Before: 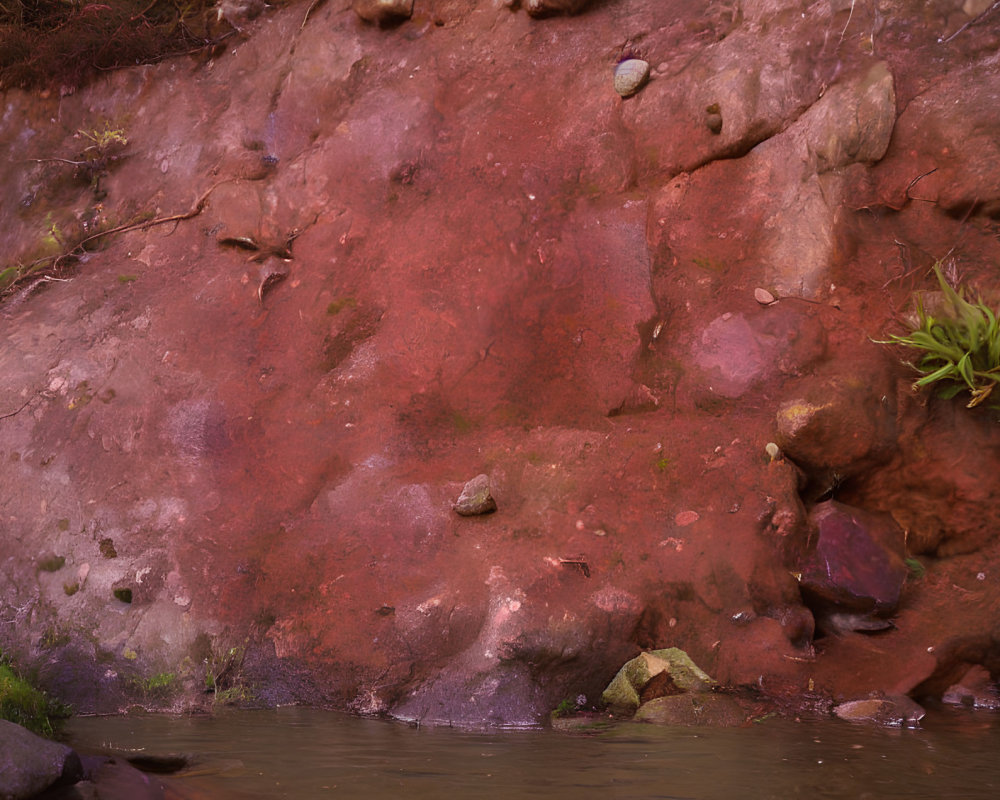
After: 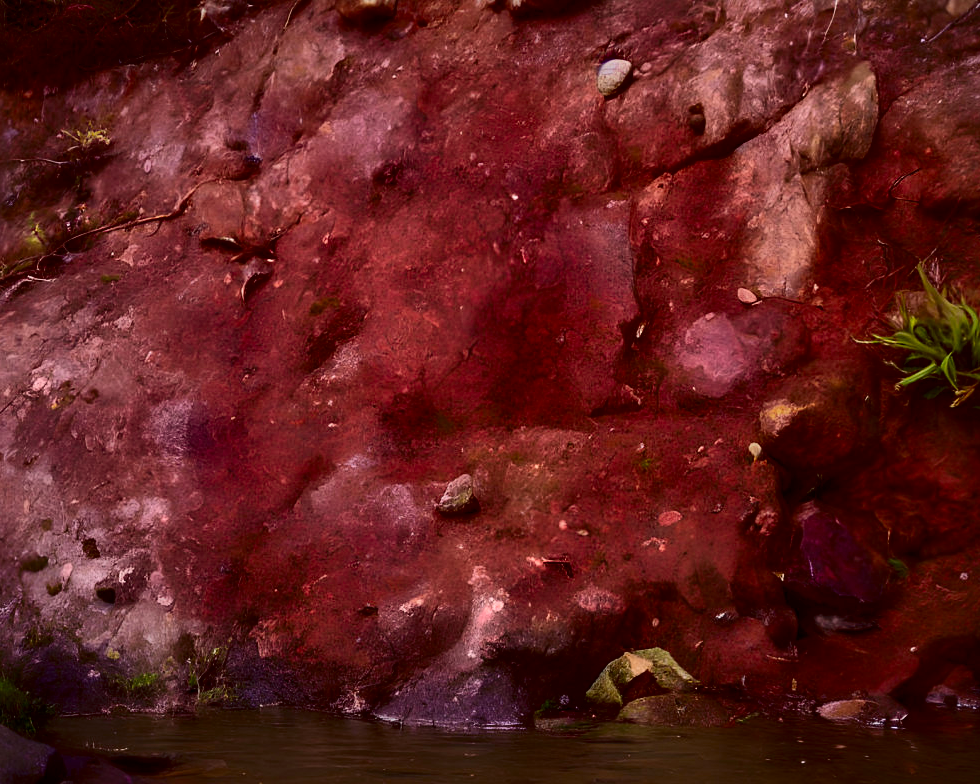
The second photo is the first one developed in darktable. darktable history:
contrast brightness saturation: contrast 0.22, brightness -0.19, saturation 0.238
crop: left 1.704%, right 0.27%, bottom 1.963%
local contrast: mode bilateral grid, contrast 25, coarseness 60, detail 152%, midtone range 0.2
